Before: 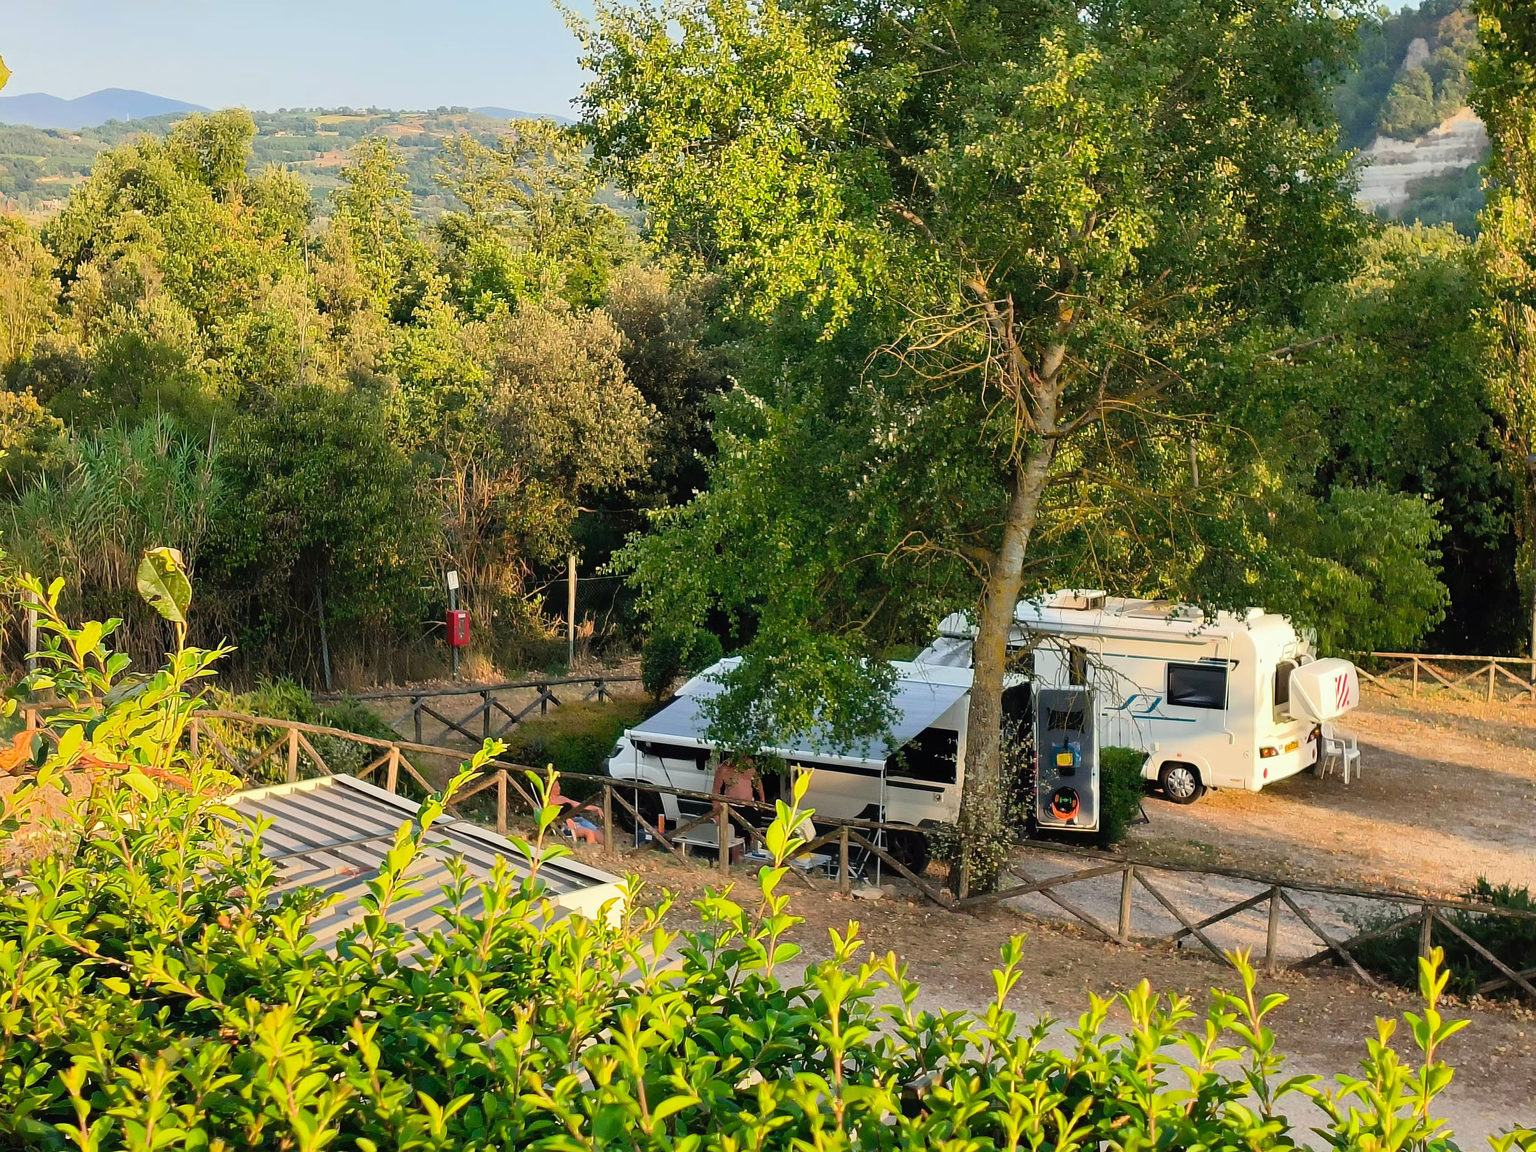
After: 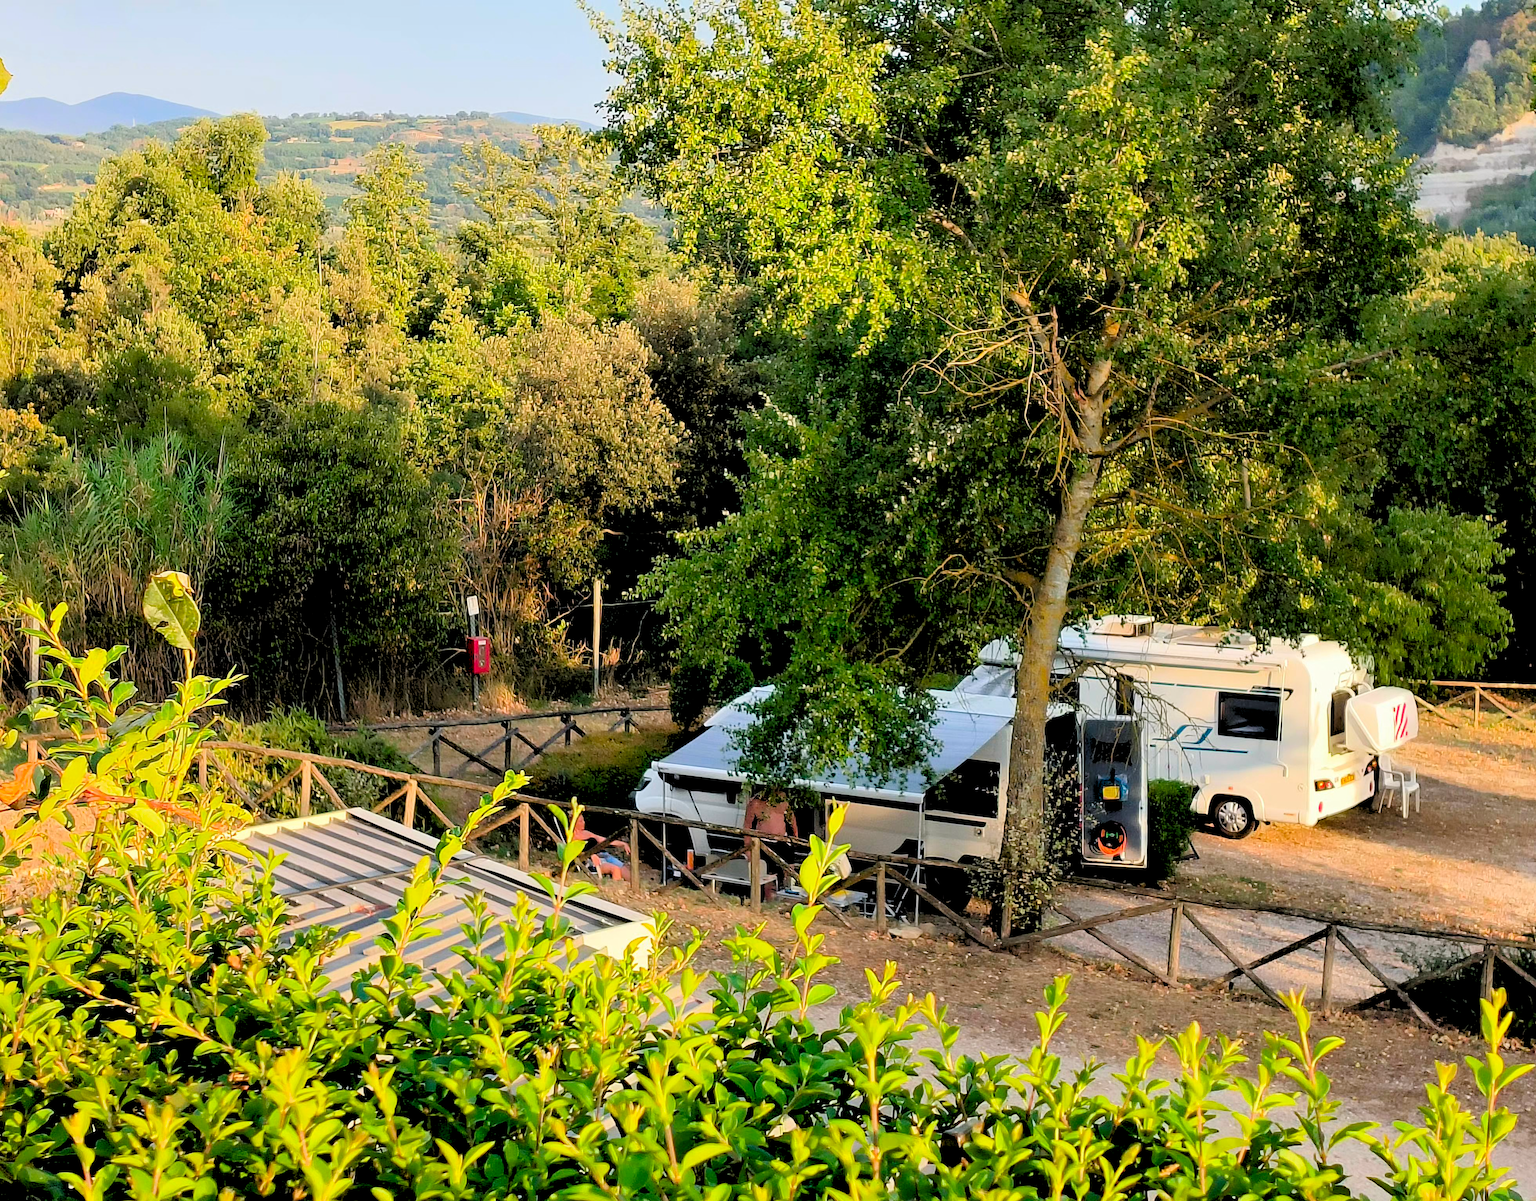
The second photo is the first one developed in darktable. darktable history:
crop: right 4.126%, bottom 0.031%
rgb levels: levels [[0.027, 0.429, 0.996], [0, 0.5, 1], [0, 0.5, 1]]
contrast brightness saturation: contrast 0.07, brightness -0.13, saturation 0.06
white balance: red 1.009, blue 1.027
